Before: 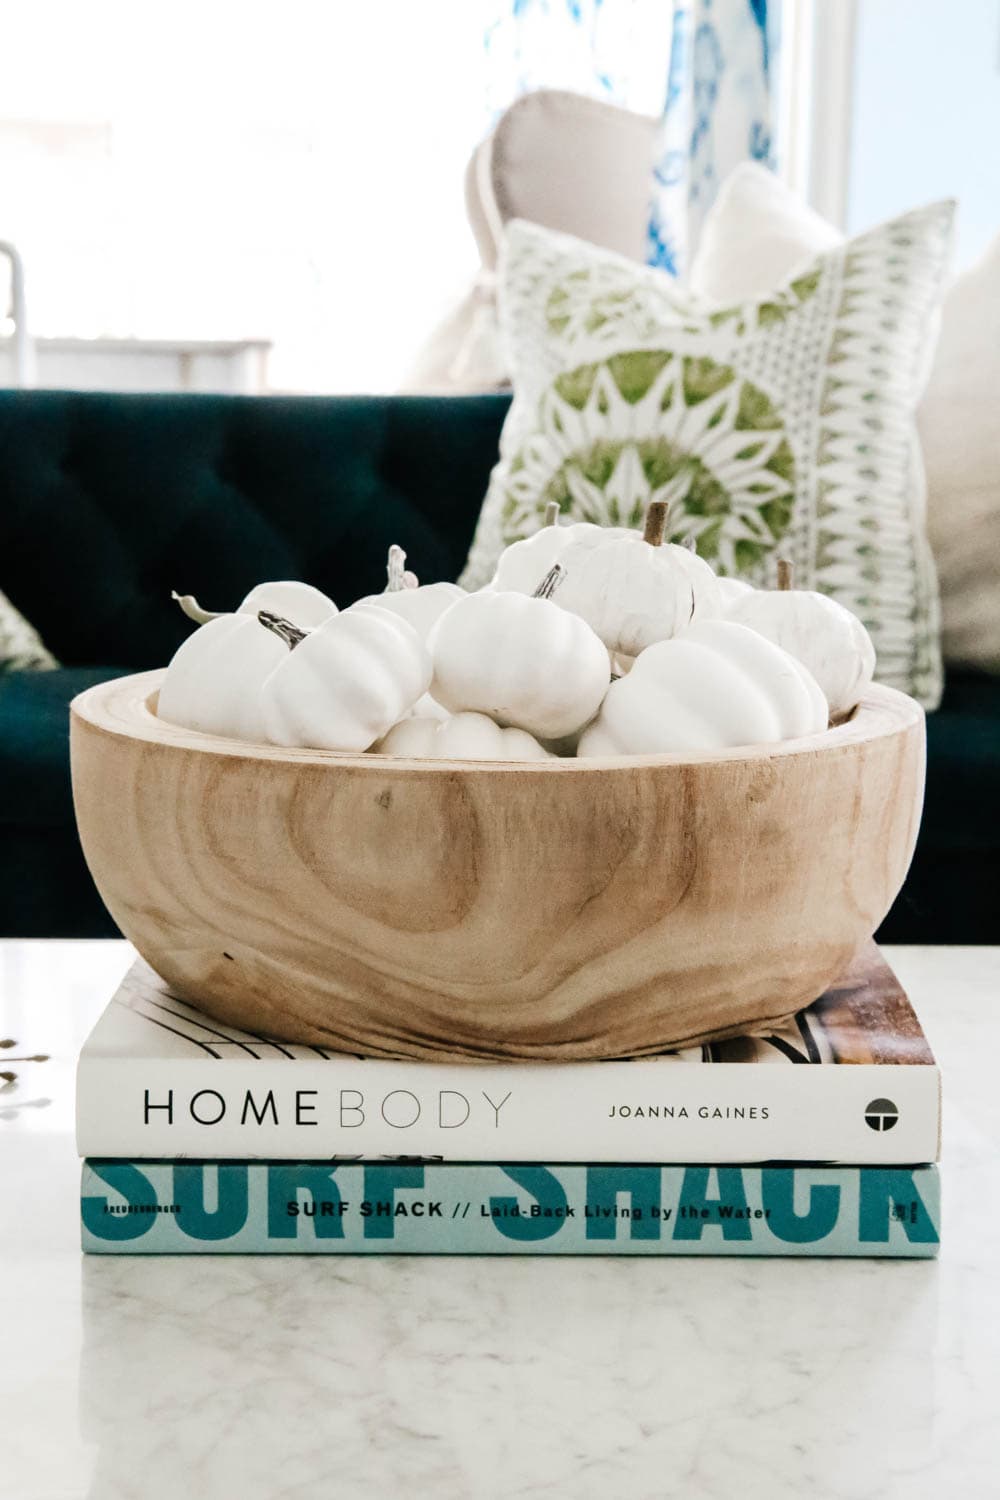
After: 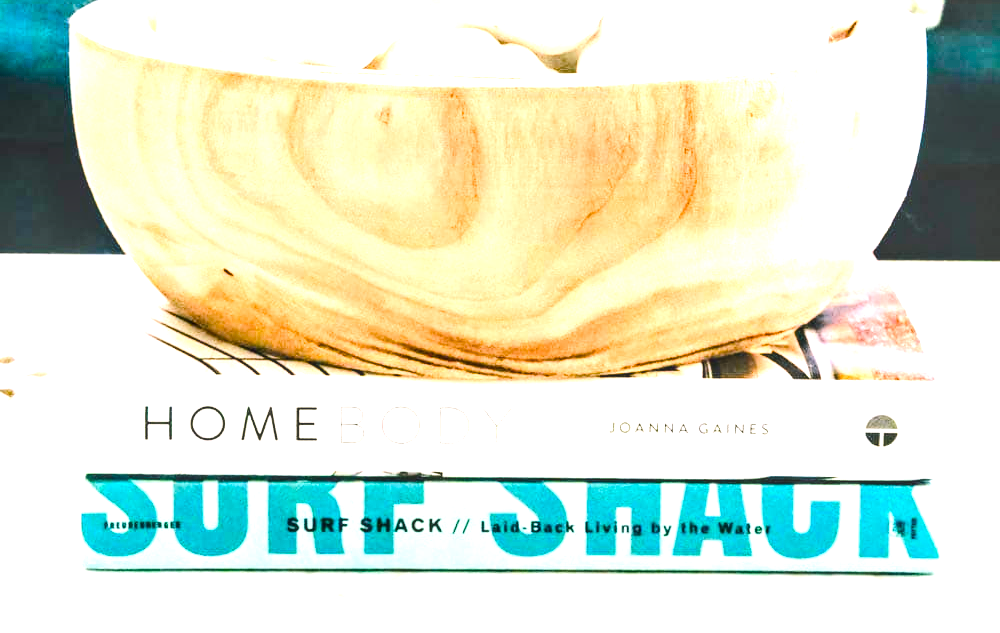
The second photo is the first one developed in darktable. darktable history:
tone equalizer: -7 EV 0.142 EV, -6 EV 0.563 EV, -5 EV 1.12 EV, -4 EV 1.33 EV, -3 EV 1.13 EV, -2 EV 0.6 EV, -1 EV 0.145 EV, edges refinement/feathering 500, mask exposure compensation -1.57 EV, preserve details no
color balance rgb: highlights gain › chroma 1.548%, highlights gain › hue 307.9°, linear chroma grading › global chroma 2.079%, linear chroma grading › mid-tones -1.176%, perceptual saturation grading › global saturation 39.005%, perceptual saturation grading › highlights -25.615%, perceptual saturation grading › mid-tones 34.318%, perceptual saturation grading › shadows 35.142%, perceptual brilliance grading › global brilliance 10.595%, perceptual brilliance grading › shadows 14.491%, contrast 5.721%
contrast equalizer: y [[0.5, 0.488, 0.462, 0.461, 0.491, 0.5], [0.5 ×6], [0.5 ×6], [0 ×6], [0 ×6]], mix 0.161
local contrast: on, module defaults
crop: top 45.636%, bottom 12.125%
exposure: exposure 1 EV, compensate exposure bias true, compensate highlight preservation false
